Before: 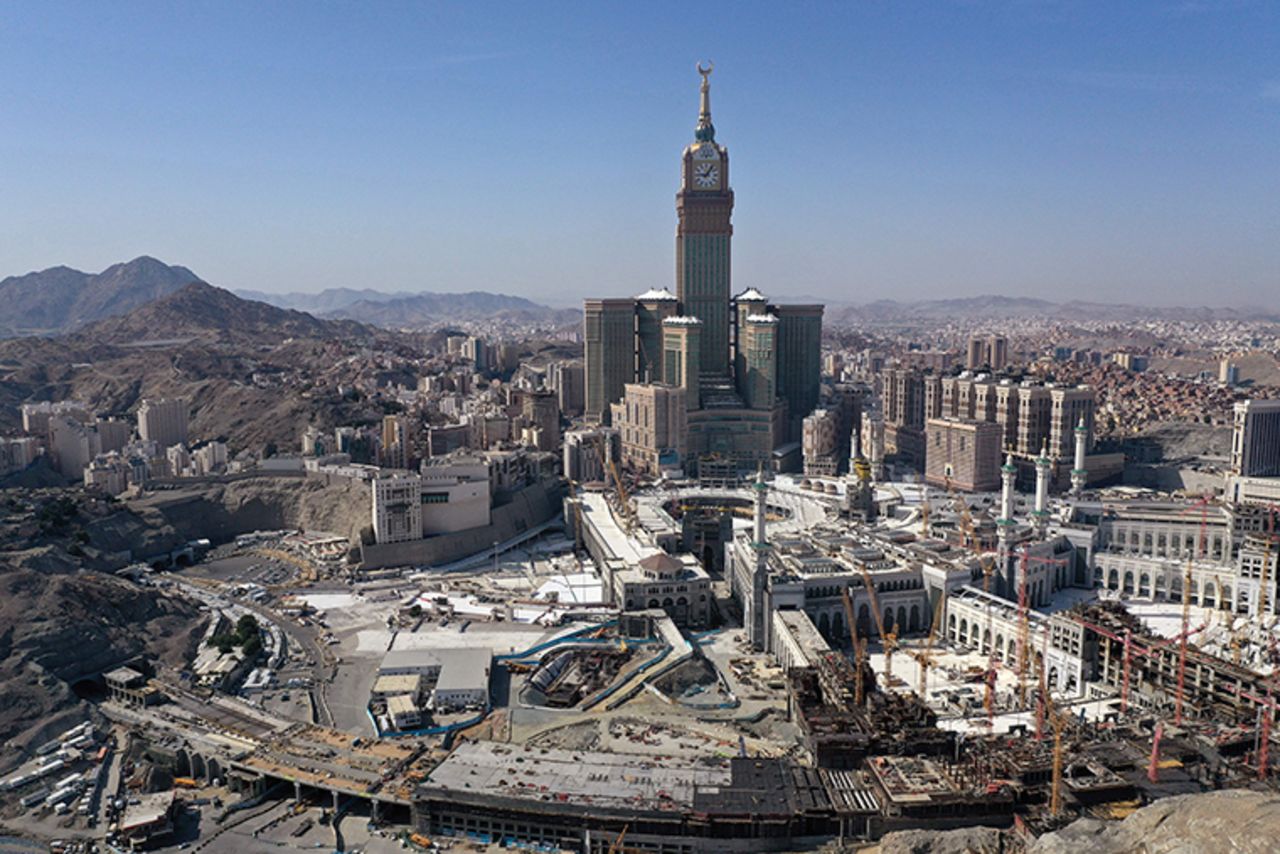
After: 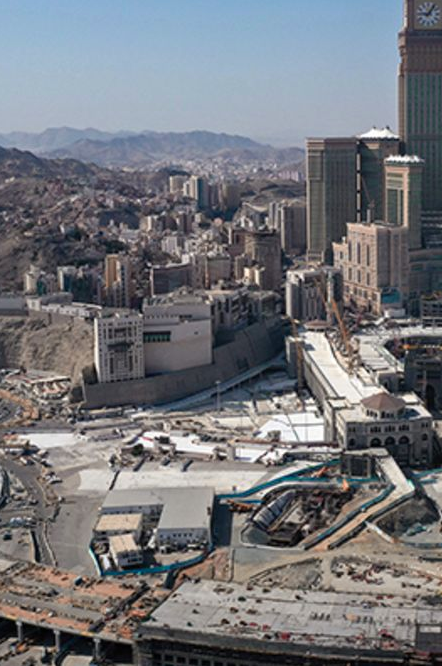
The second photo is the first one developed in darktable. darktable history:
crop and rotate: left 21.722%, top 18.957%, right 43.707%, bottom 2.969%
color zones: curves: ch2 [(0, 0.488) (0.143, 0.417) (0.286, 0.212) (0.429, 0.179) (0.571, 0.154) (0.714, 0.415) (0.857, 0.495) (1, 0.488)]
